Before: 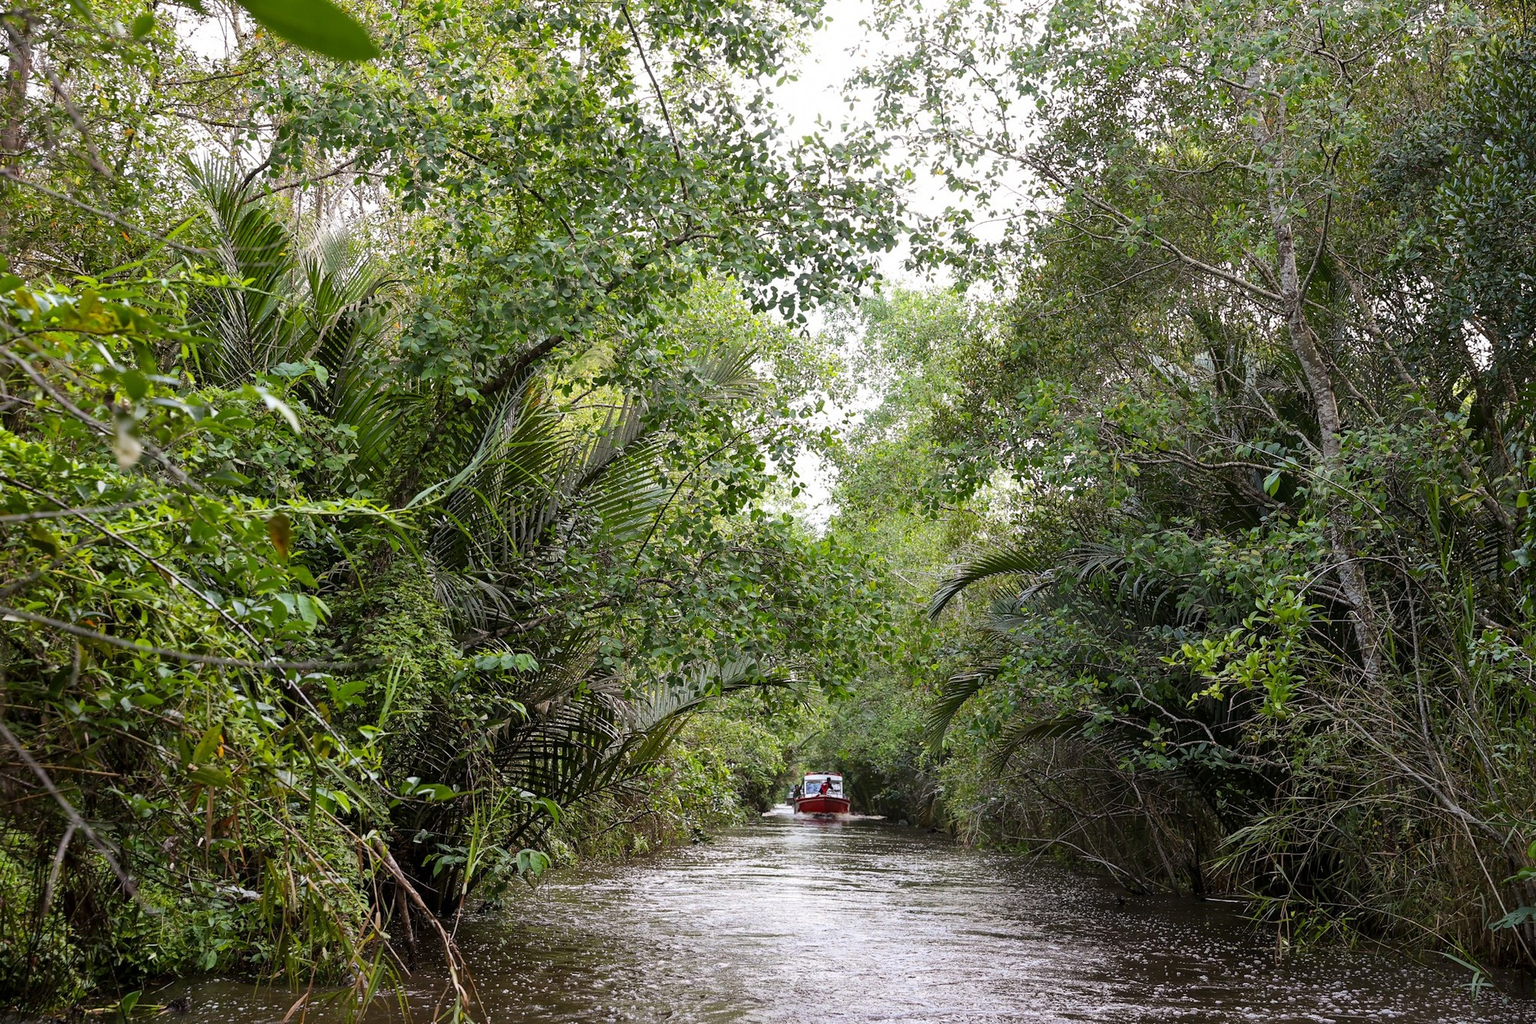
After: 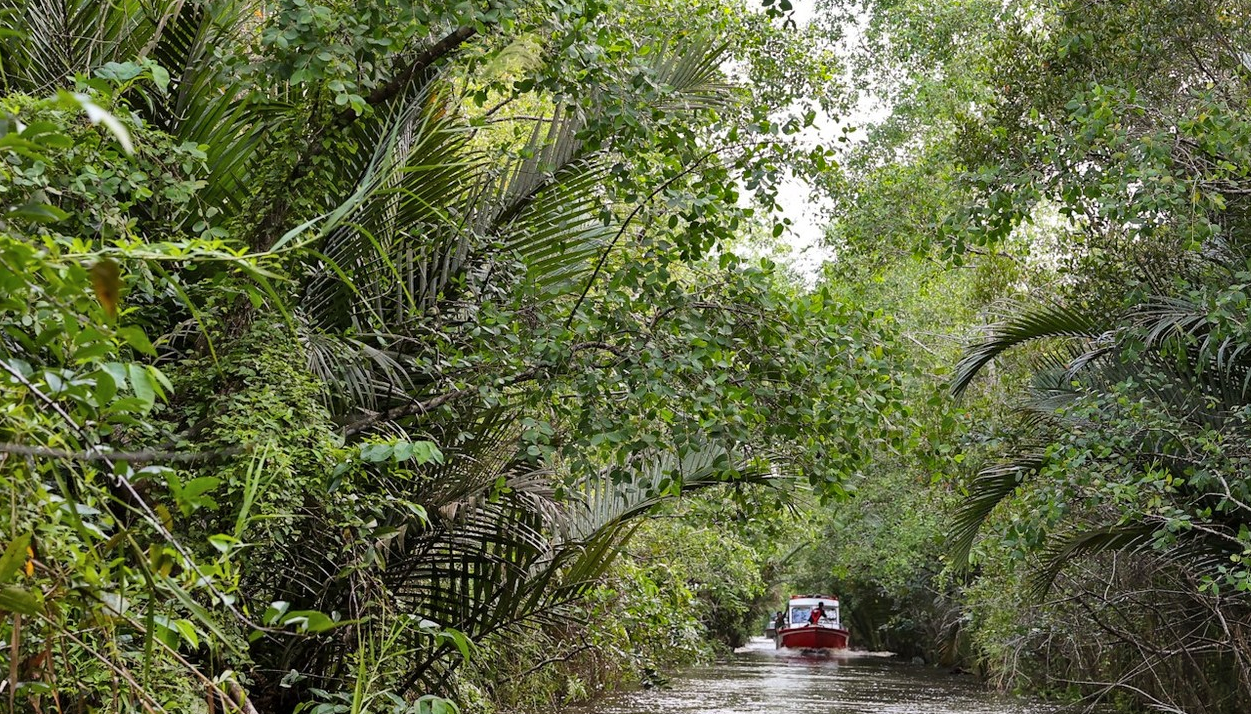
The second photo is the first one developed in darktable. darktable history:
crop: left 12.918%, top 30.814%, right 24.511%, bottom 15.582%
shadows and highlights: white point adjustment 0.165, highlights -70.48, soften with gaussian
